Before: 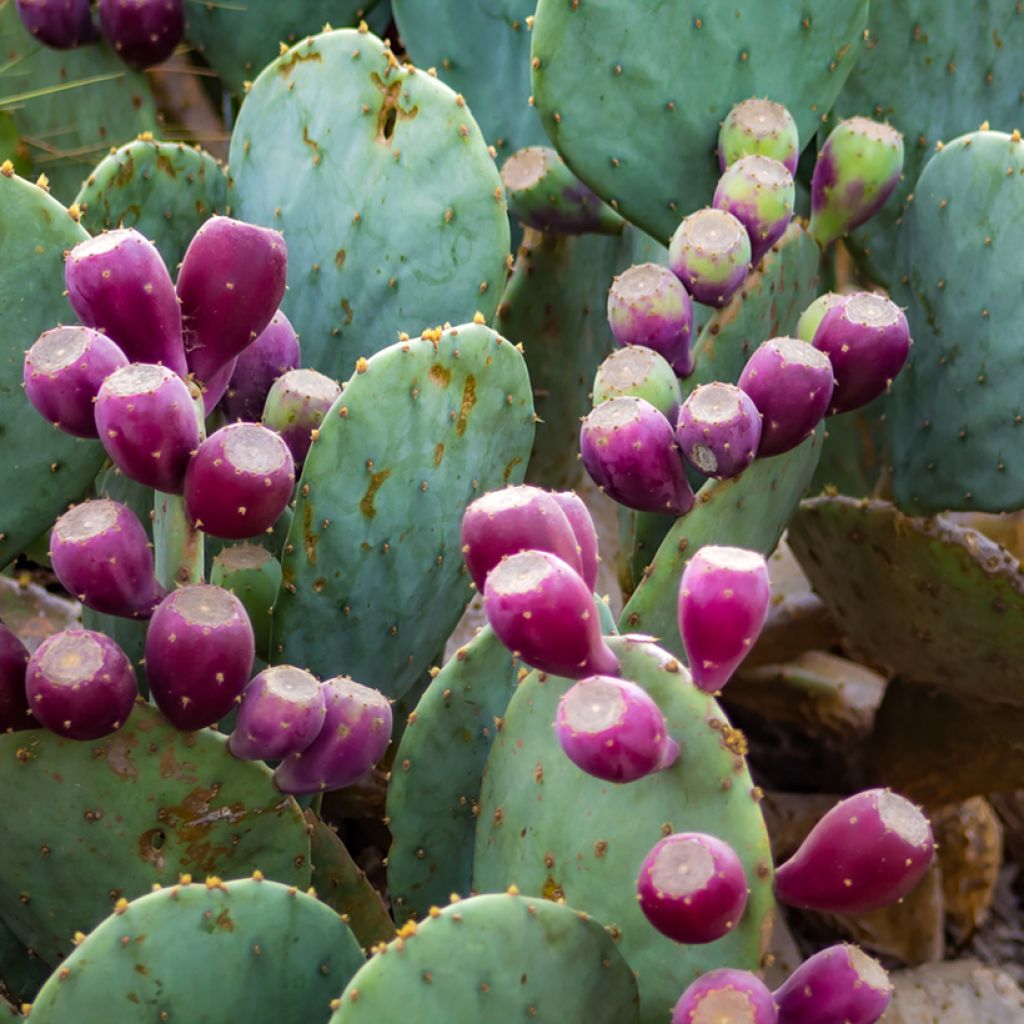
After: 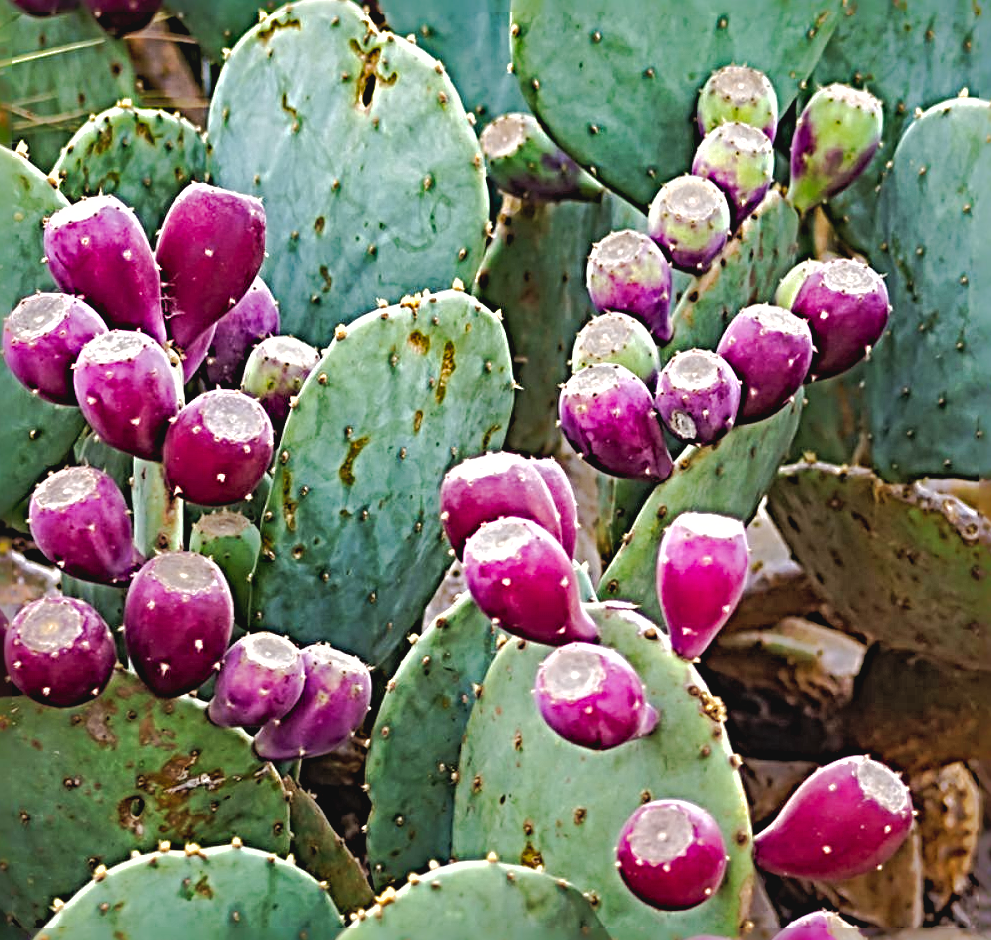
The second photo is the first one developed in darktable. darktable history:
shadows and highlights: shadows 60.27, highlights -59.77
sharpen: radius 6.261, amount 1.789, threshold 0.147
exposure: black level correction 0.001, exposure 0.499 EV, compensate highlight preservation false
tone curve: curves: ch0 [(0, 0.02) (0.063, 0.058) (0.262, 0.243) (0.447, 0.468) (0.544, 0.596) (0.805, 0.823) (1, 0.952)]; ch1 [(0, 0) (0.339, 0.31) (0.417, 0.401) (0.452, 0.455) (0.482, 0.483) (0.502, 0.499) (0.517, 0.506) (0.55, 0.542) (0.588, 0.604) (0.729, 0.782) (1, 1)]; ch2 [(0, 0) (0.346, 0.34) (0.431, 0.45) (0.485, 0.487) (0.5, 0.496) (0.527, 0.526) (0.56, 0.574) (0.613, 0.642) (0.679, 0.703) (1, 1)], preserve colors none
crop: left 2.094%, top 3.295%, right 1.066%, bottom 4.888%
